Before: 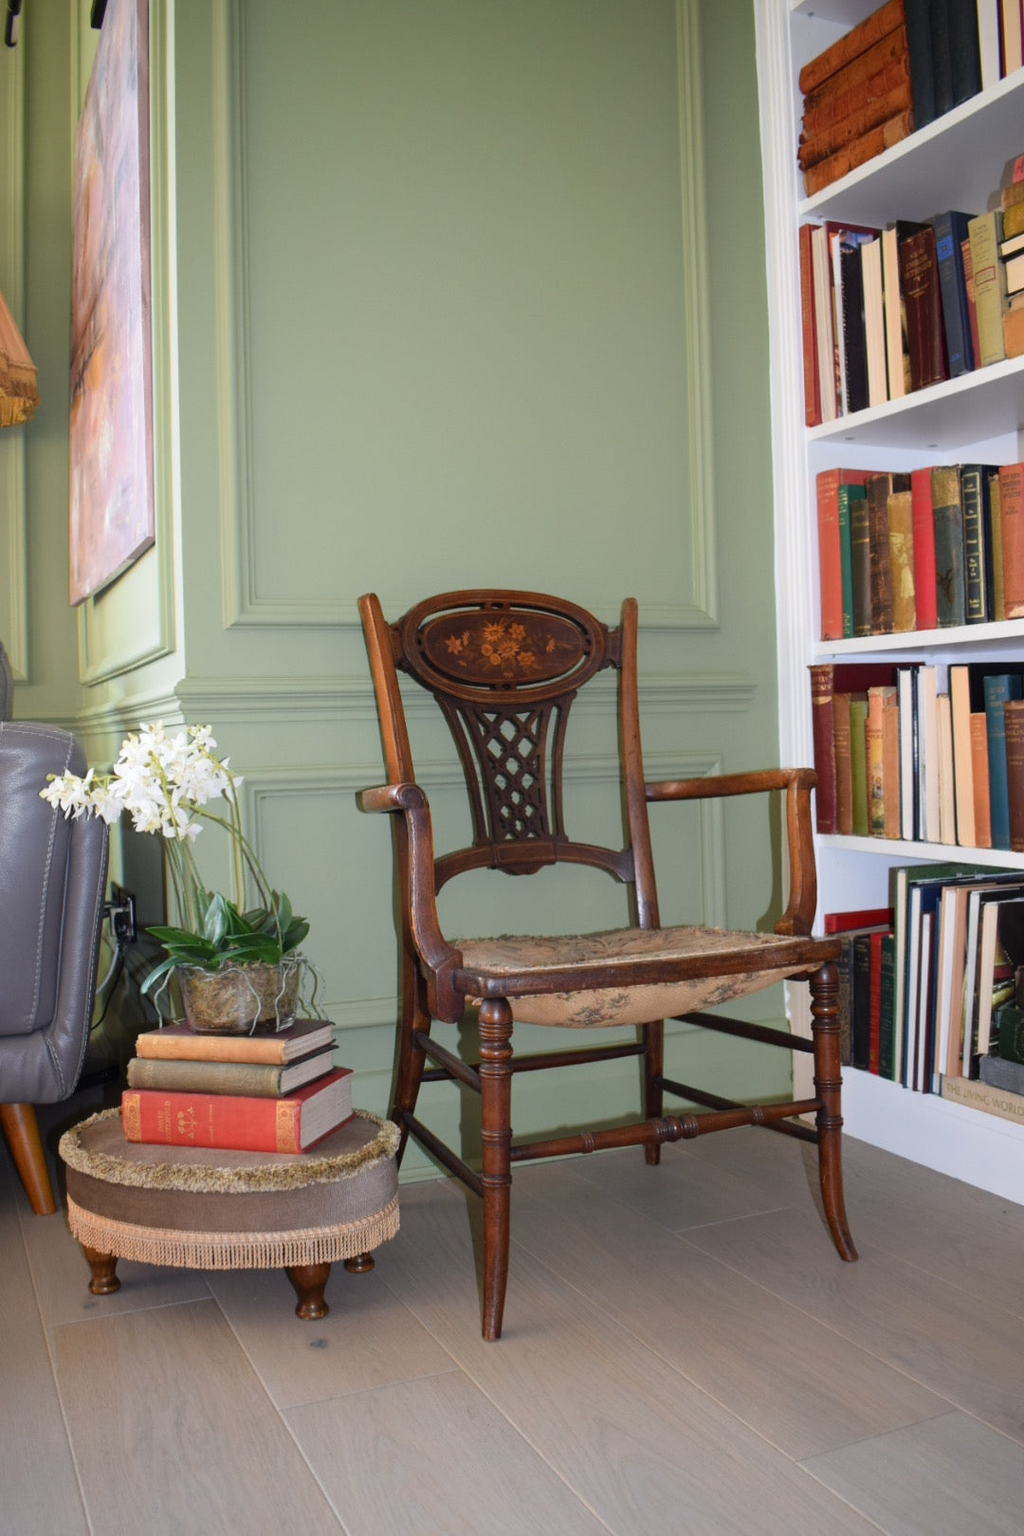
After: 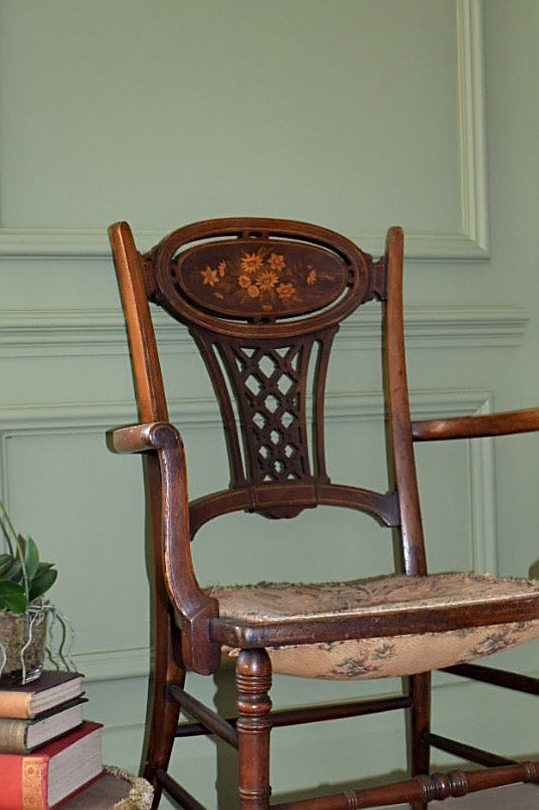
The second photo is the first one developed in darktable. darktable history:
crop: left 25%, top 25%, right 25%, bottom 25%
contrast equalizer: octaves 7, y [[0.6 ×6], [0.55 ×6], [0 ×6], [0 ×6], [0 ×6]], mix 0.3
shadows and highlights: radius 108.52, shadows 40.68, highlights -72.88, low approximation 0.01, soften with gaussian
sharpen: on, module defaults
